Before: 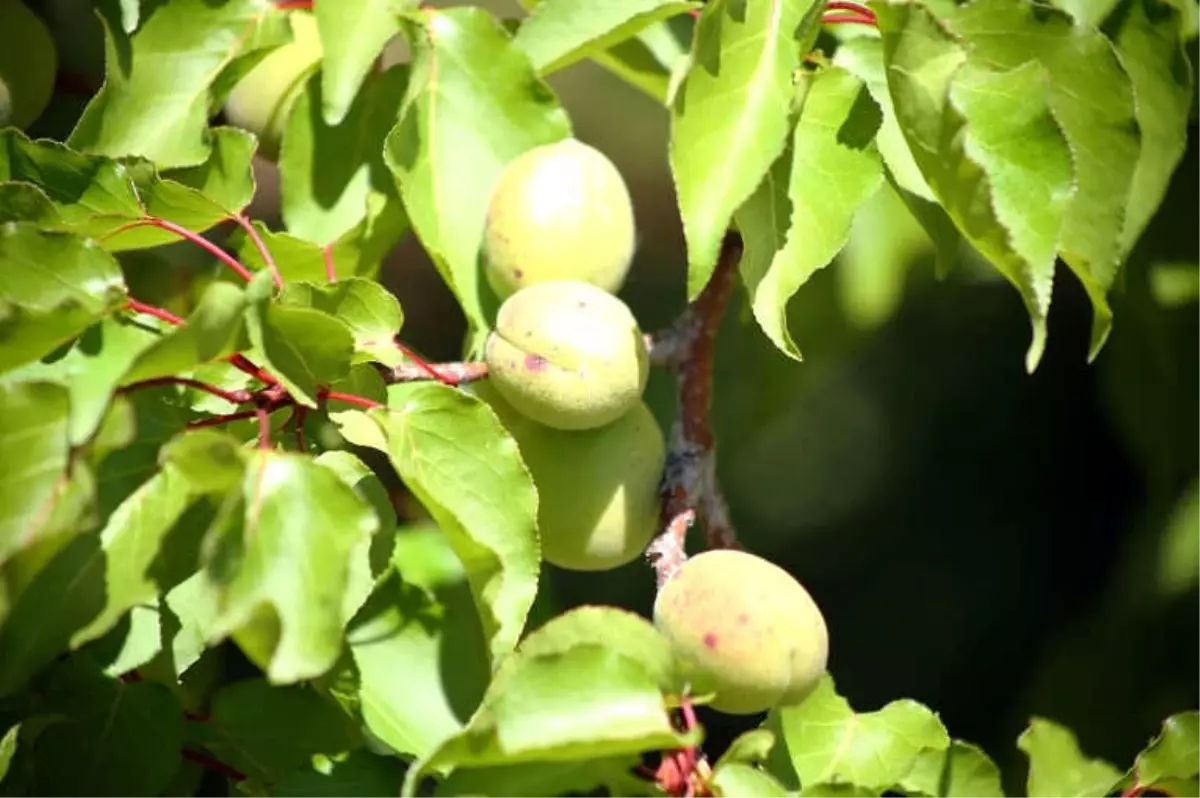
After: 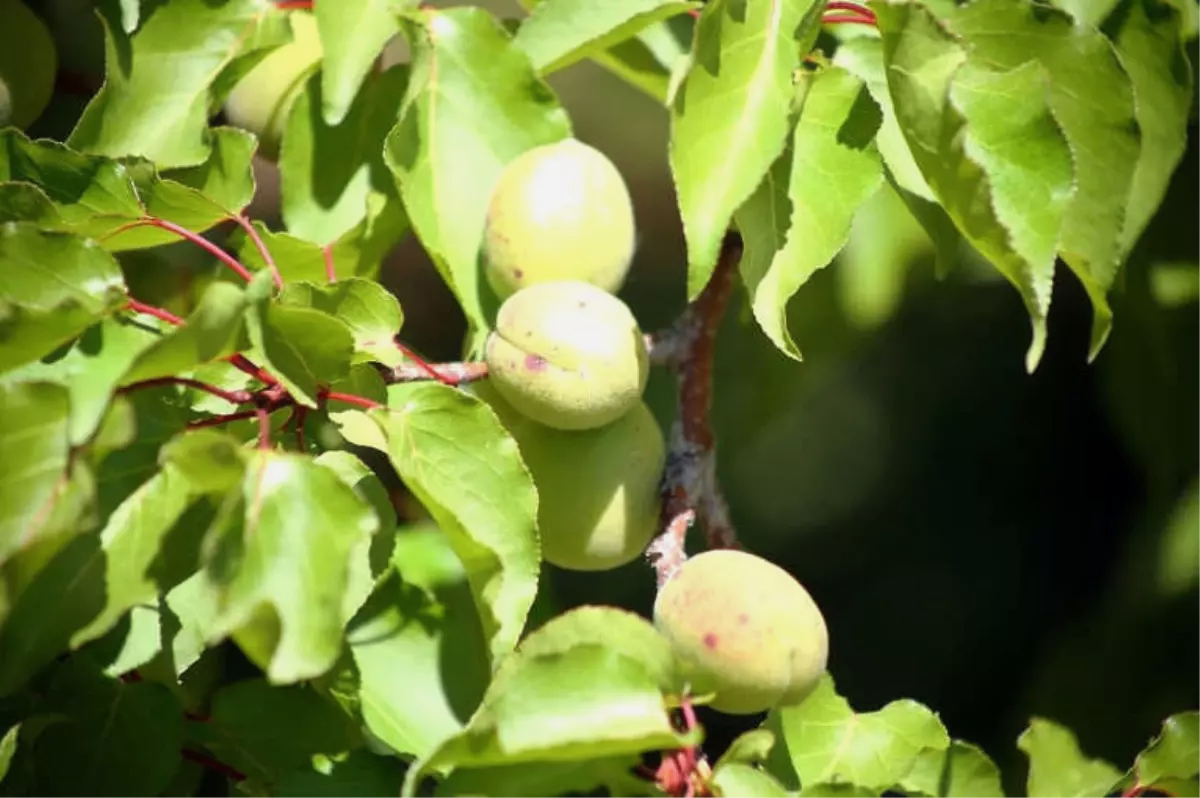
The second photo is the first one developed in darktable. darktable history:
haze removal: strength -0.058, adaptive false
exposure: exposure -0.157 EV, compensate highlight preservation false
